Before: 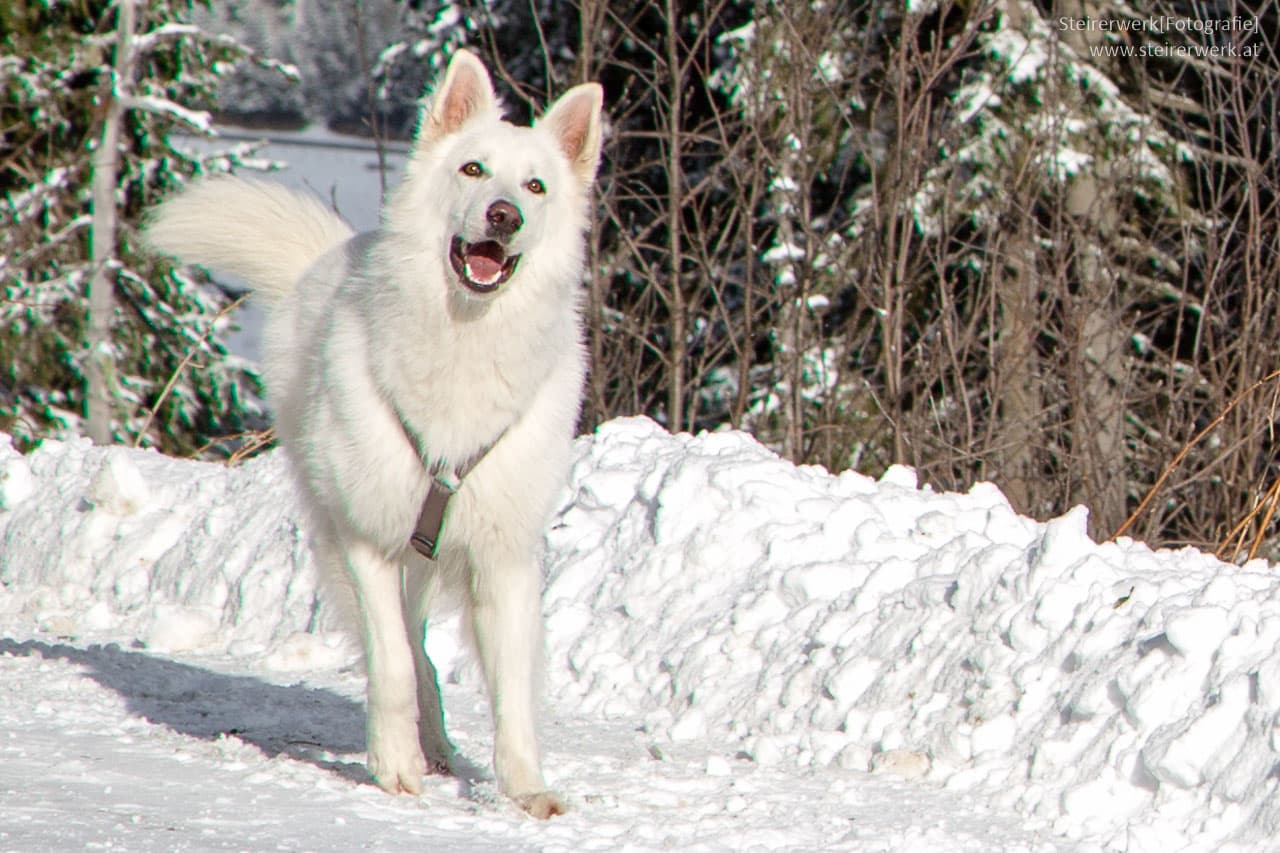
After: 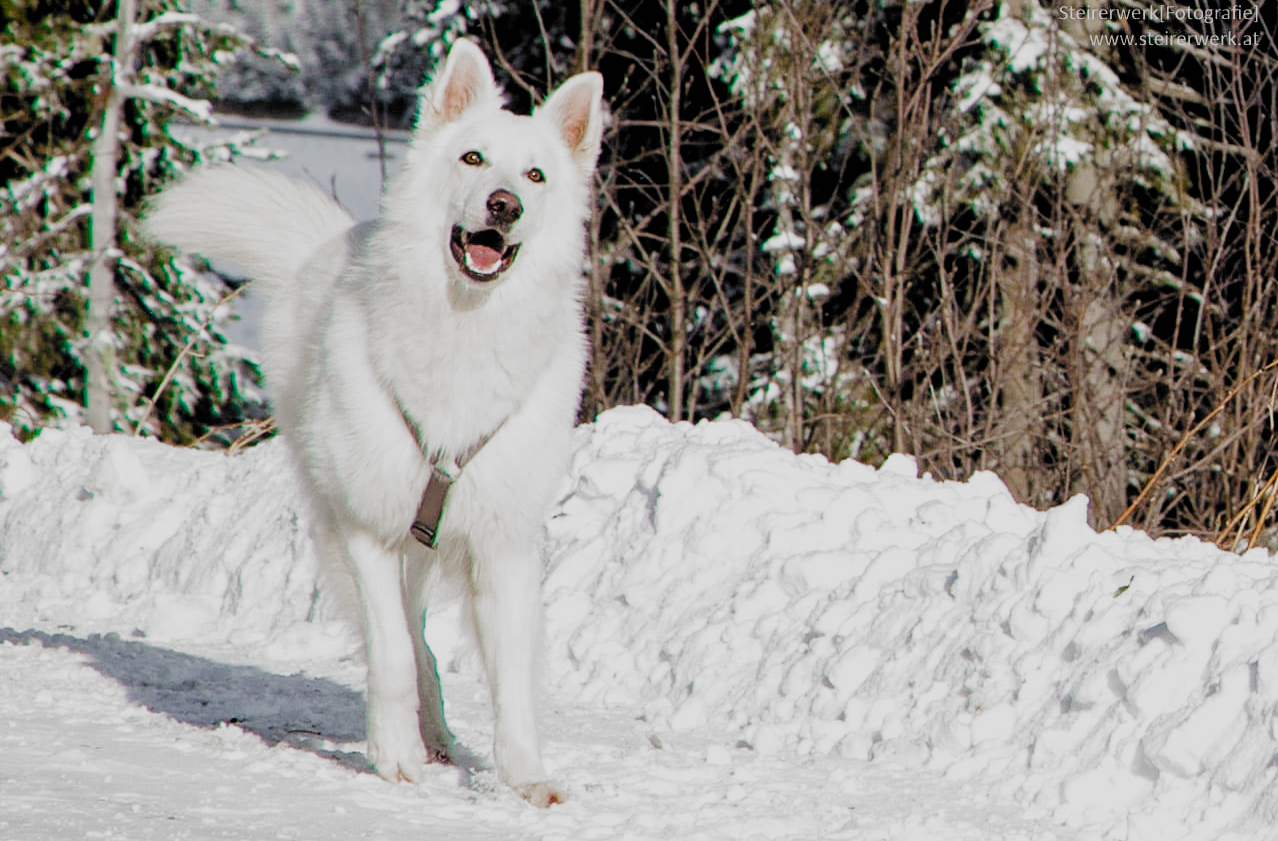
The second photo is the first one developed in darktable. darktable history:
filmic rgb: black relative exposure -5.12 EV, white relative exposure 3.95 EV, hardness 2.89, contrast 1.186, highlights saturation mix -31.48%, add noise in highlights 0, preserve chrominance no, color science v3 (2019), use custom middle-gray values true, contrast in highlights soft
crop: top 1.4%, right 0.117%
